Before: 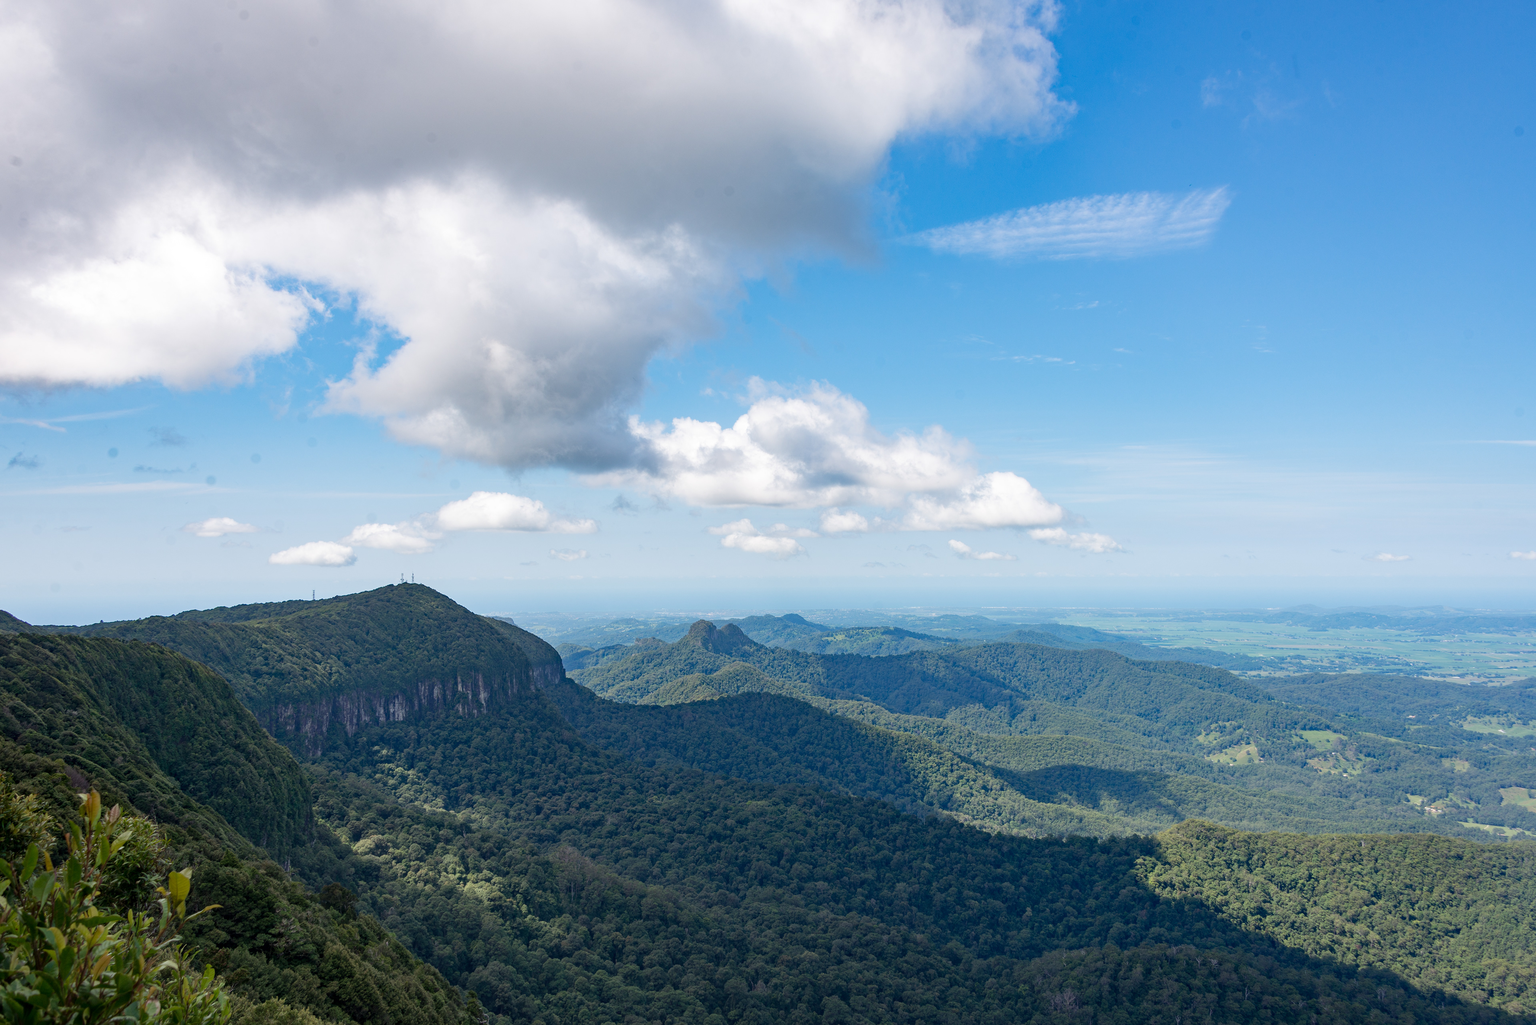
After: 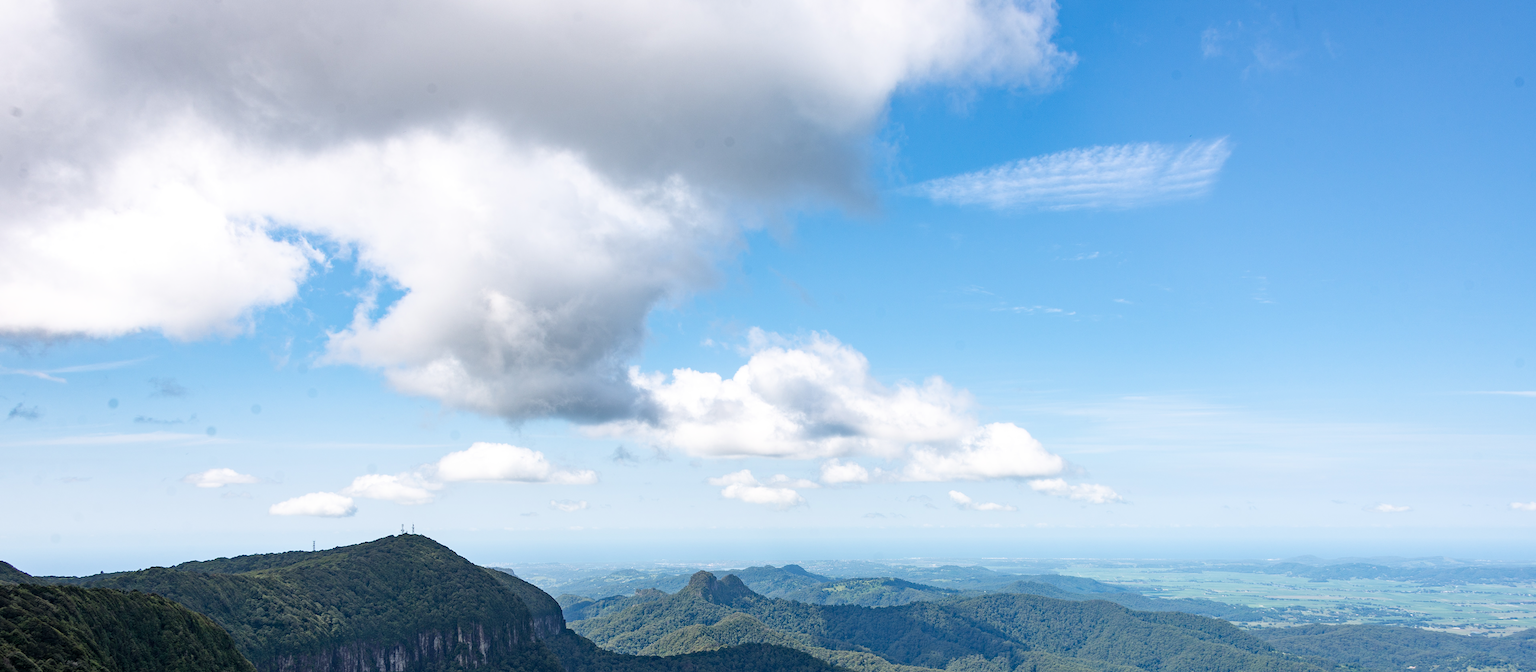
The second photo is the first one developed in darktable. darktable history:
filmic rgb: white relative exposure 2.45 EV, hardness 6.33
crop and rotate: top 4.848%, bottom 29.503%
